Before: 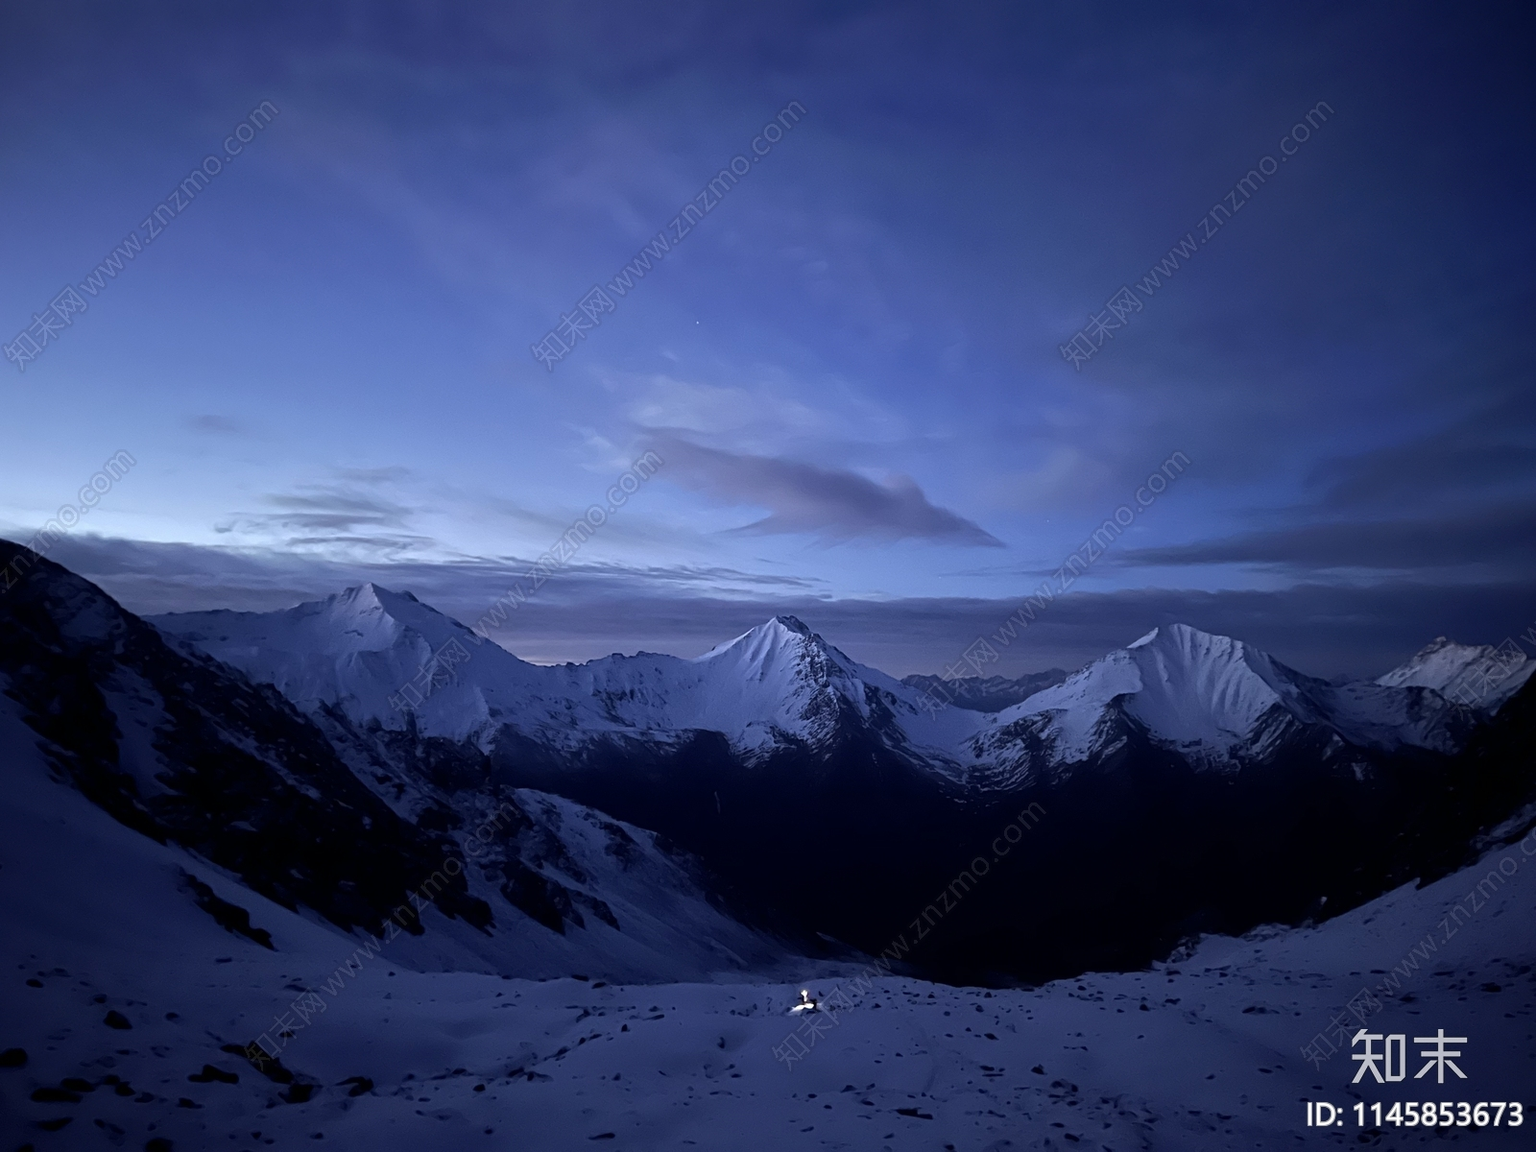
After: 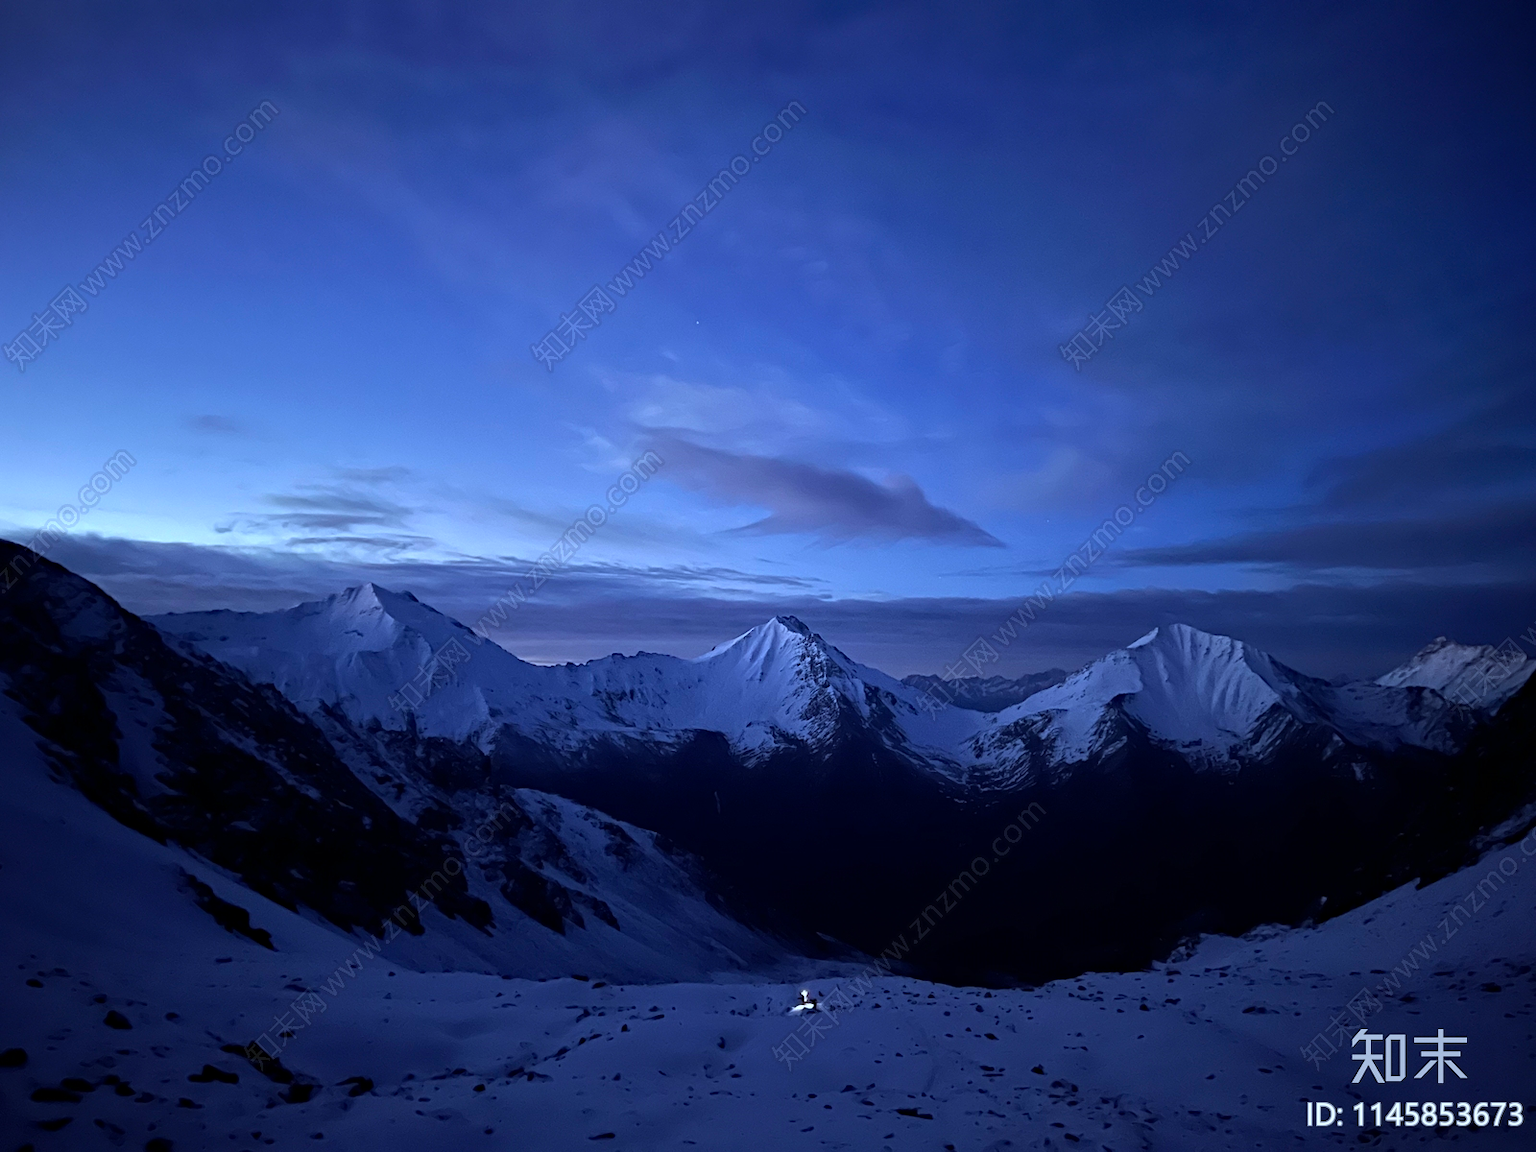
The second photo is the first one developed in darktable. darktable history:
contrast equalizer: y [[0.5 ×6], [0.5 ×6], [0.5, 0.5, 0.501, 0.545, 0.707, 0.863], [0 ×6], [0 ×6]]
white balance: red 0.924, blue 1.095
haze removal: compatibility mode true, adaptive false
